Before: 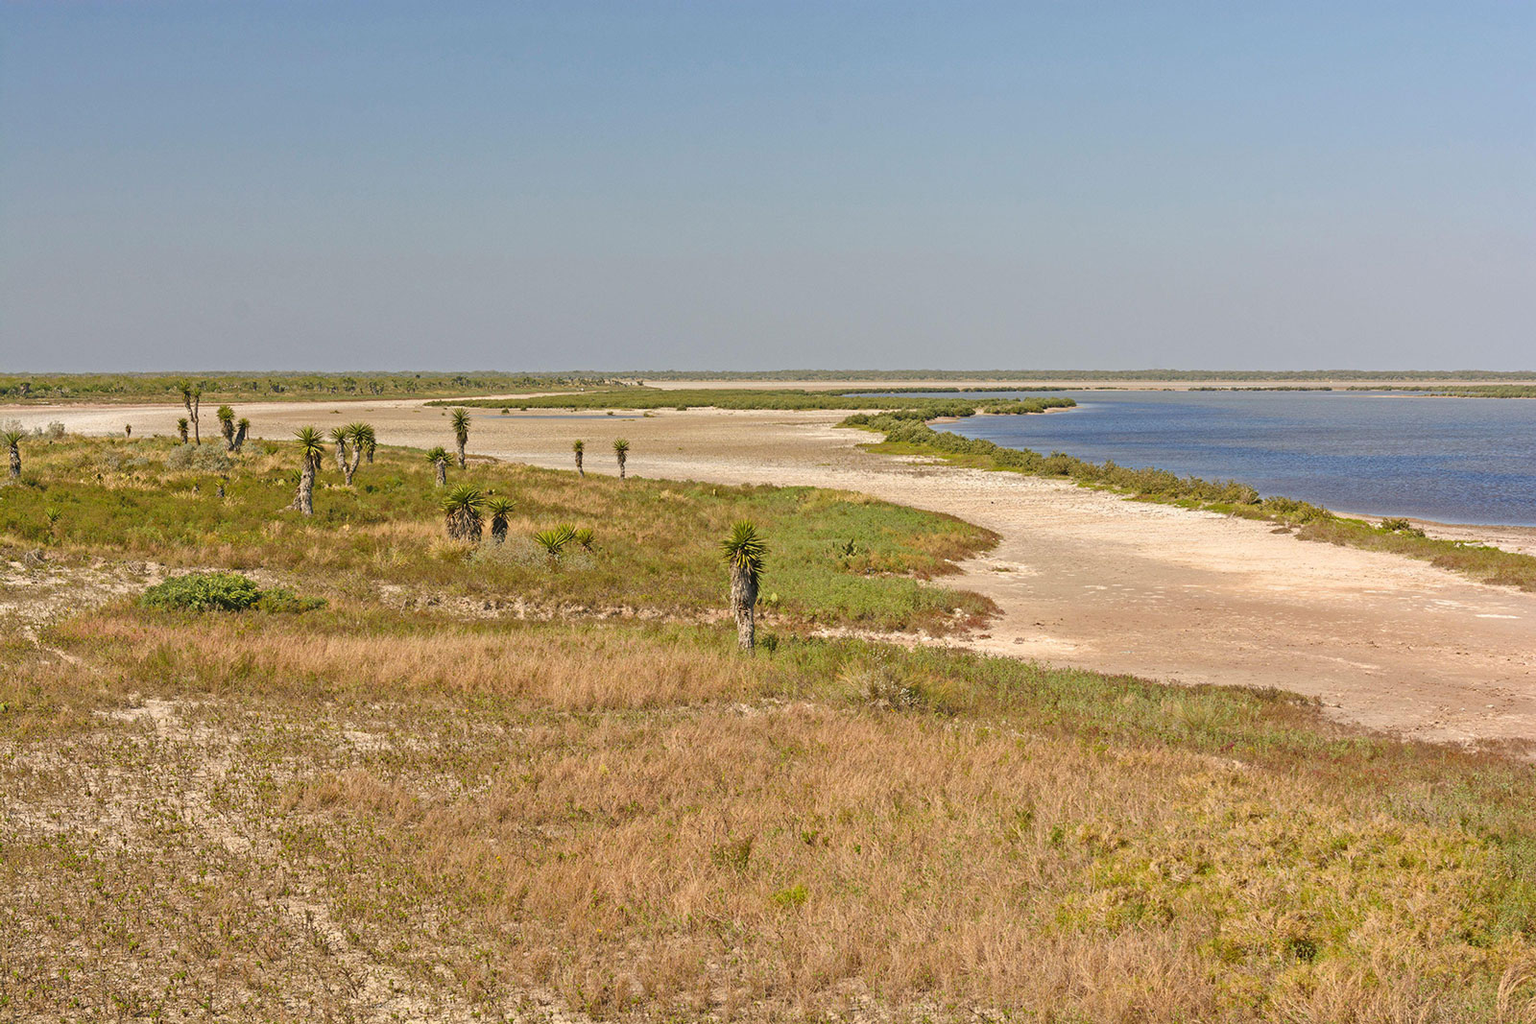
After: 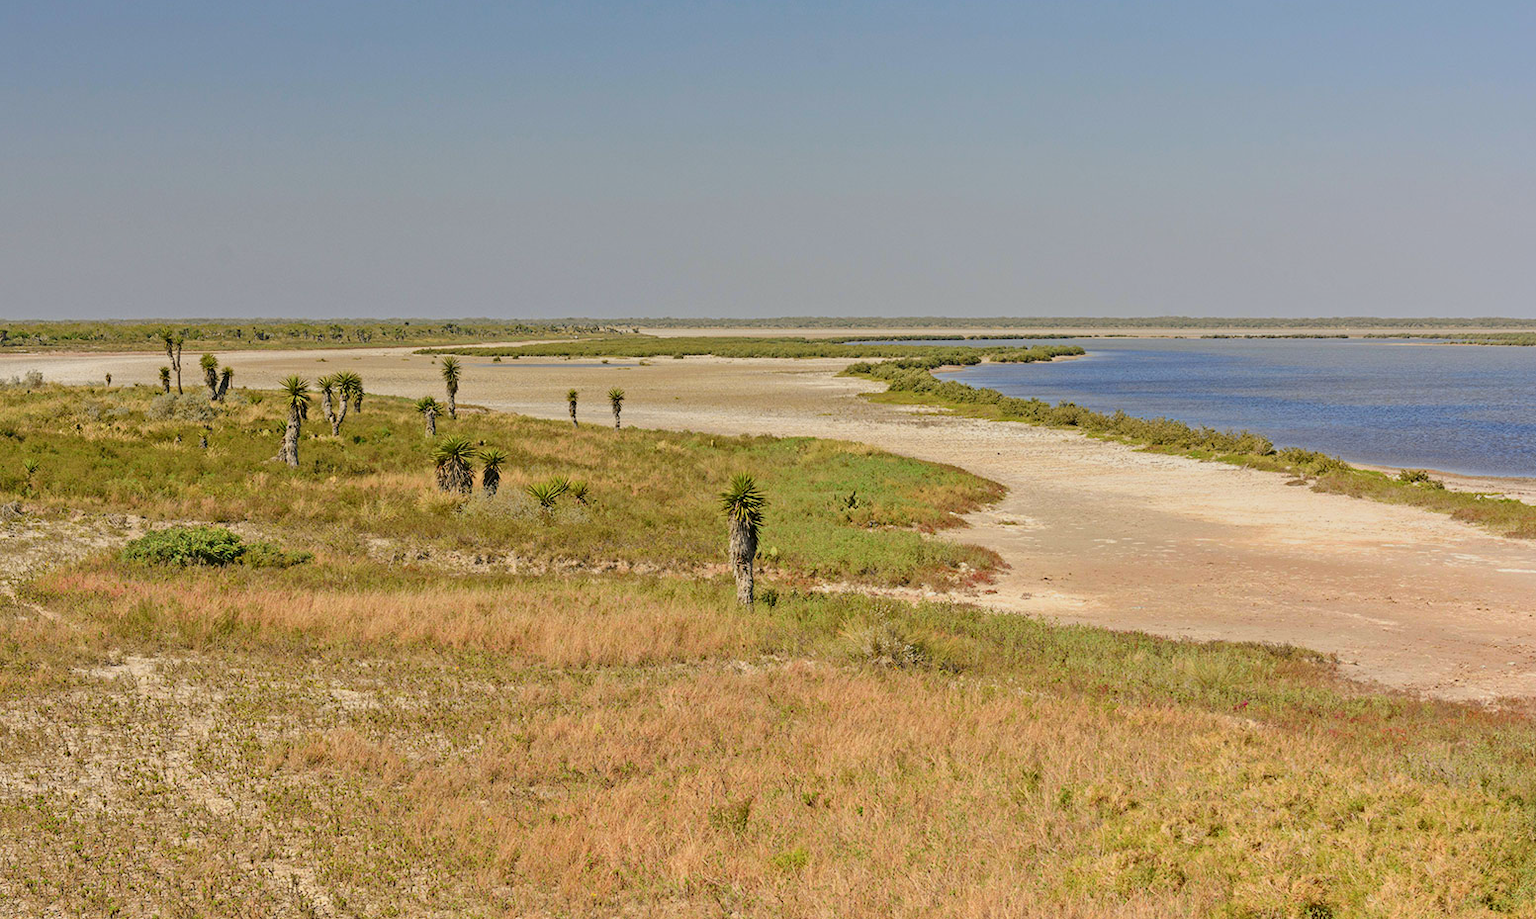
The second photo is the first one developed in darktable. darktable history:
crop: left 1.507%, top 6.147%, right 1.379%, bottom 6.637%
tone curve: curves: ch0 [(0, 0) (0.068, 0.031) (0.175, 0.139) (0.32, 0.345) (0.495, 0.544) (0.748, 0.762) (0.993, 0.954)]; ch1 [(0, 0) (0.294, 0.184) (0.34, 0.303) (0.371, 0.344) (0.441, 0.408) (0.477, 0.474) (0.499, 0.5) (0.529, 0.523) (0.677, 0.762) (1, 1)]; ch2 [(0, 0) (0.431, 0.419) (0.495, 0.502) (0.524, 0.534) (0.557, 0.56) (0.634, 0.654) (0.728, 0.722) (1, 1)], color space Lab, independent channels, preserve colors none
graduated density: on, module defaults
